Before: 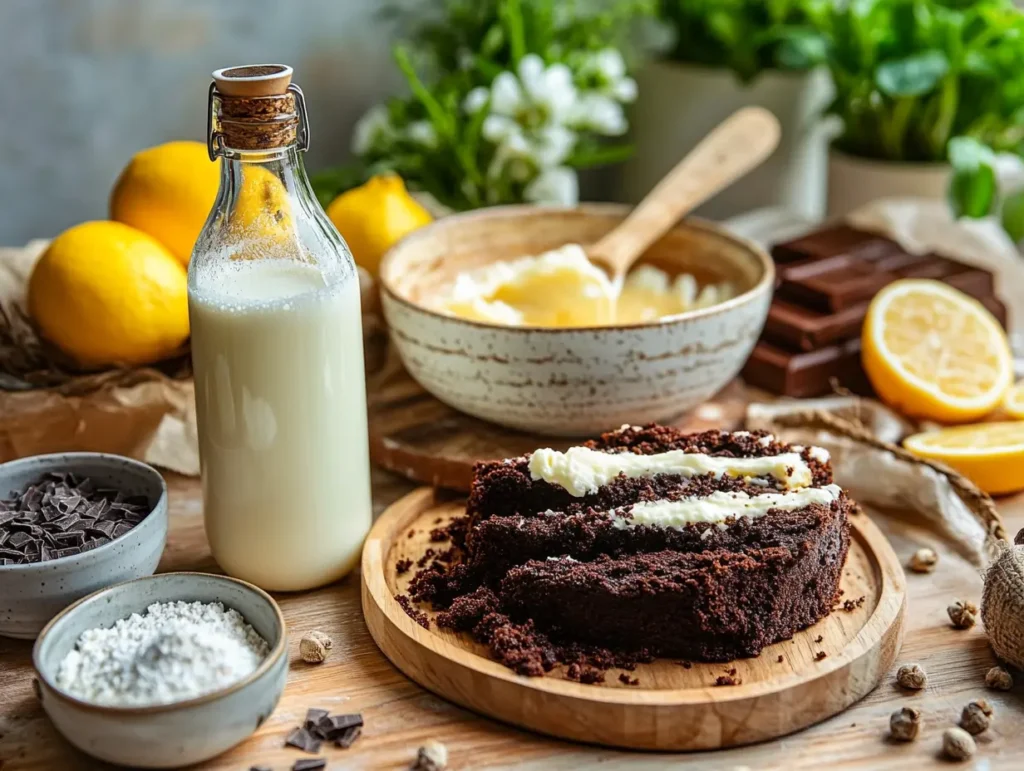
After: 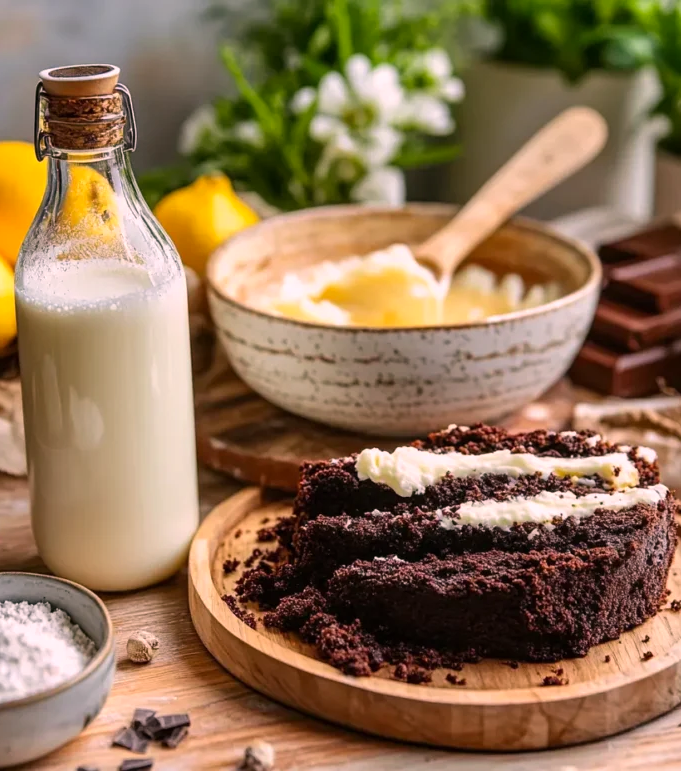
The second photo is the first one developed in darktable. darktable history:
white balance: red 0.988, blue 1.017
crop: left 16.899%, right 16.556%
color correction: highlights a* 14.52, highlights b* 4.84
